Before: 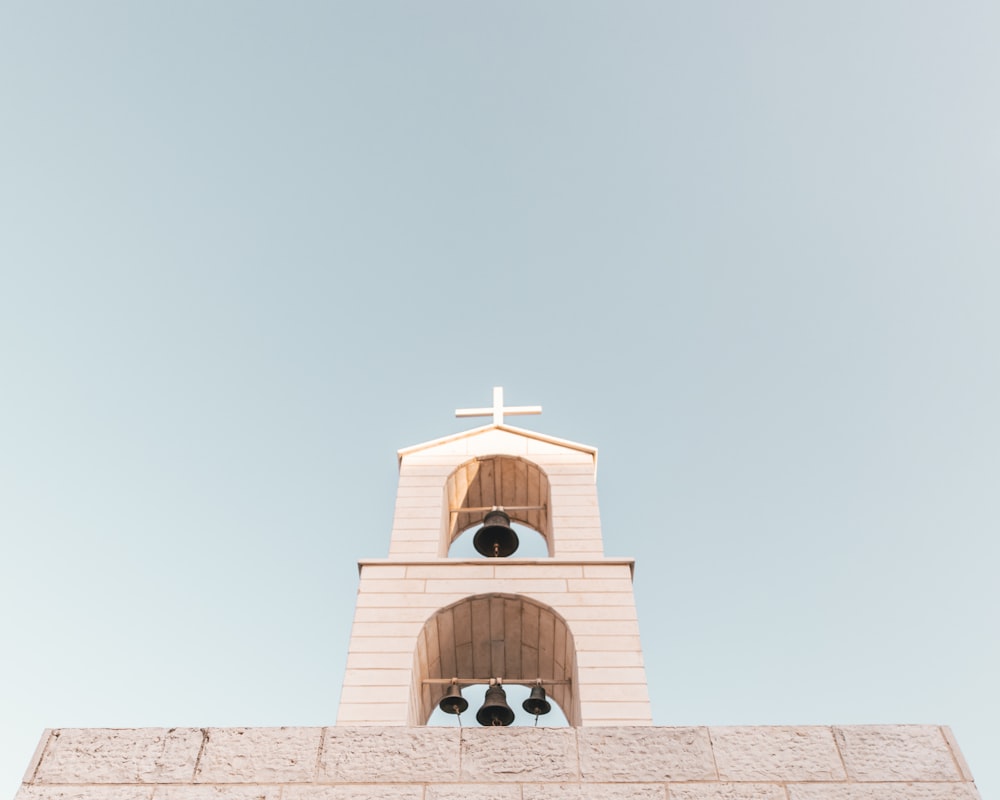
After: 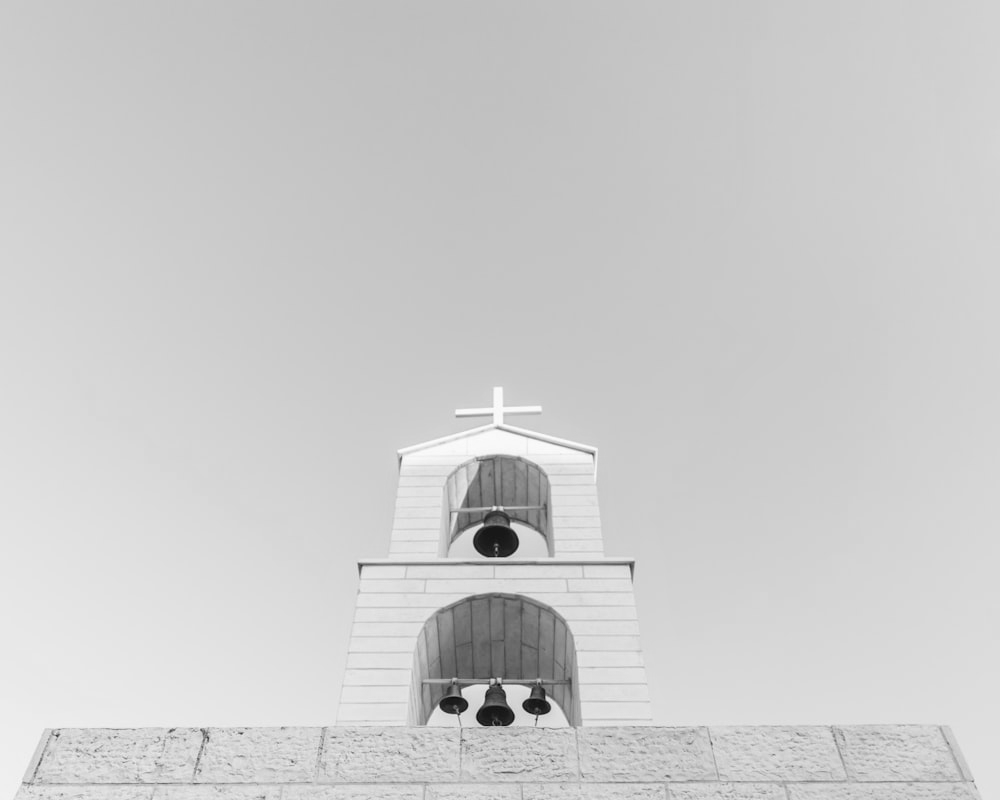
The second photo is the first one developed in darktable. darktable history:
monochrome: a -6.99, b 35.61, size 1.4
tone equalizer: on, module defaults
